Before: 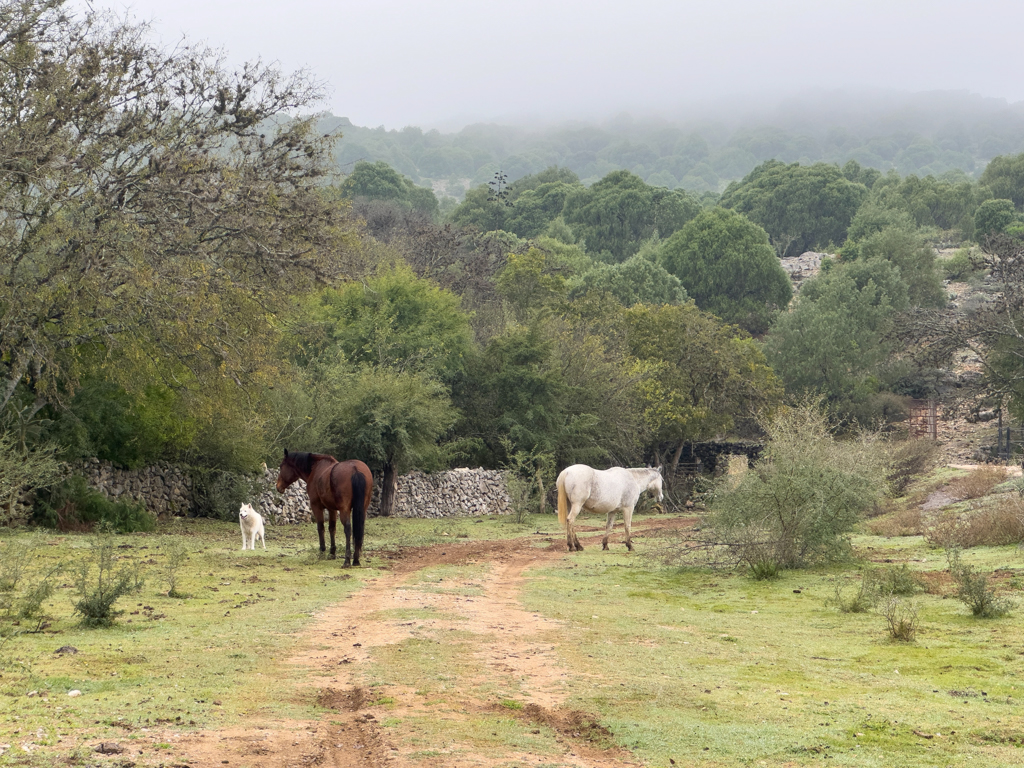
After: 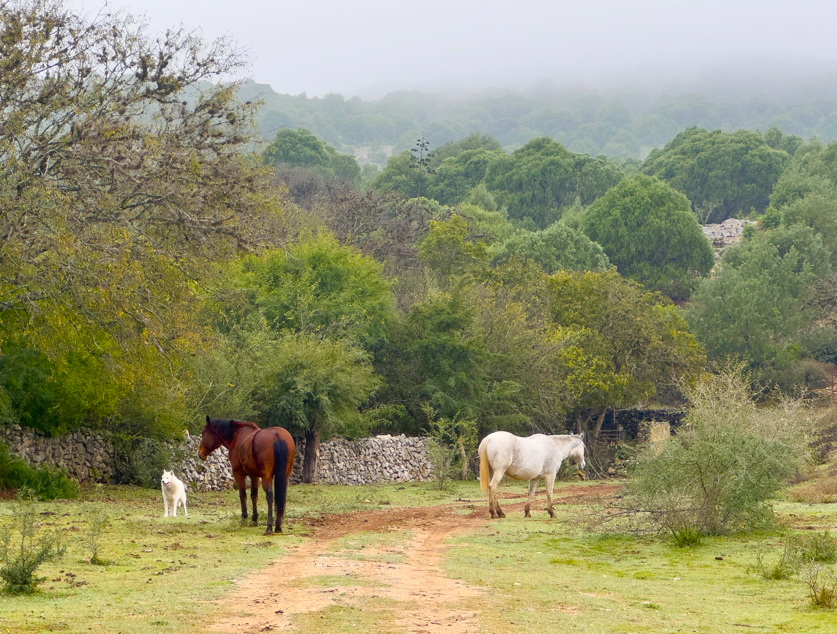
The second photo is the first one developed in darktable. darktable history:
levels: levels [0, 0.478, 1]
crop and rotate: left 7.638%, top 4.399%, right 10.604%, bottom 13.041%
color balance rgb: linear chroma grading › global chroma 0.268%, perceptual saturation grading › global saturation 34.688%, perceptual saturation grading › highlights -29.923%, perceptual saturation grading › shadows 34.964%, global vibrance 20%
